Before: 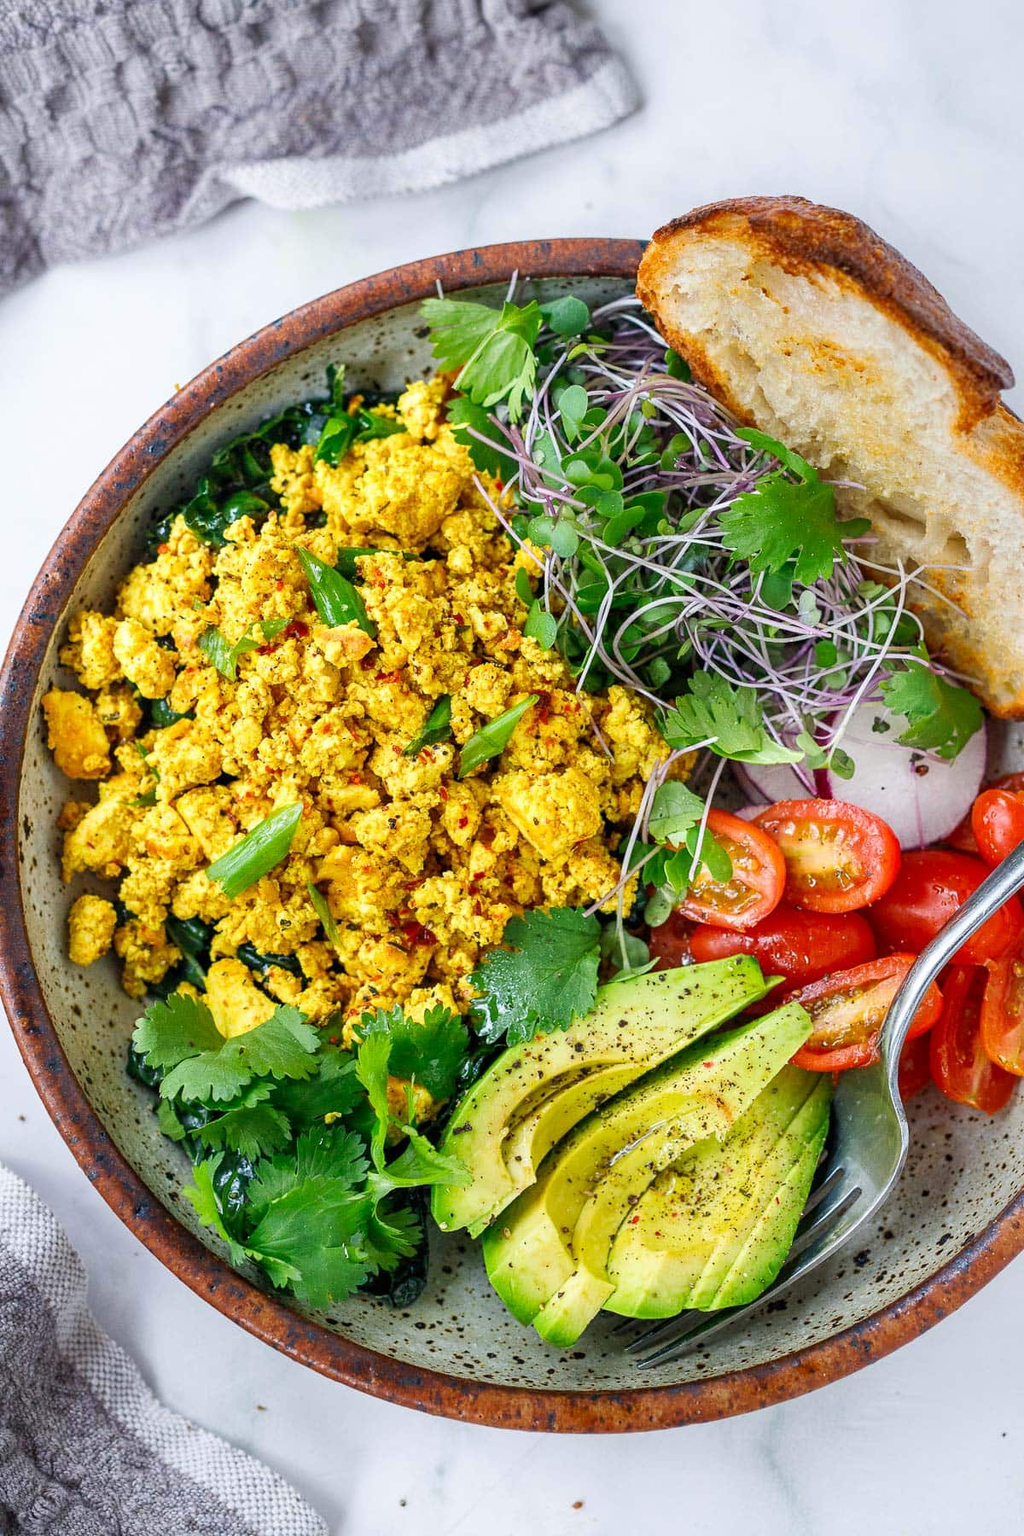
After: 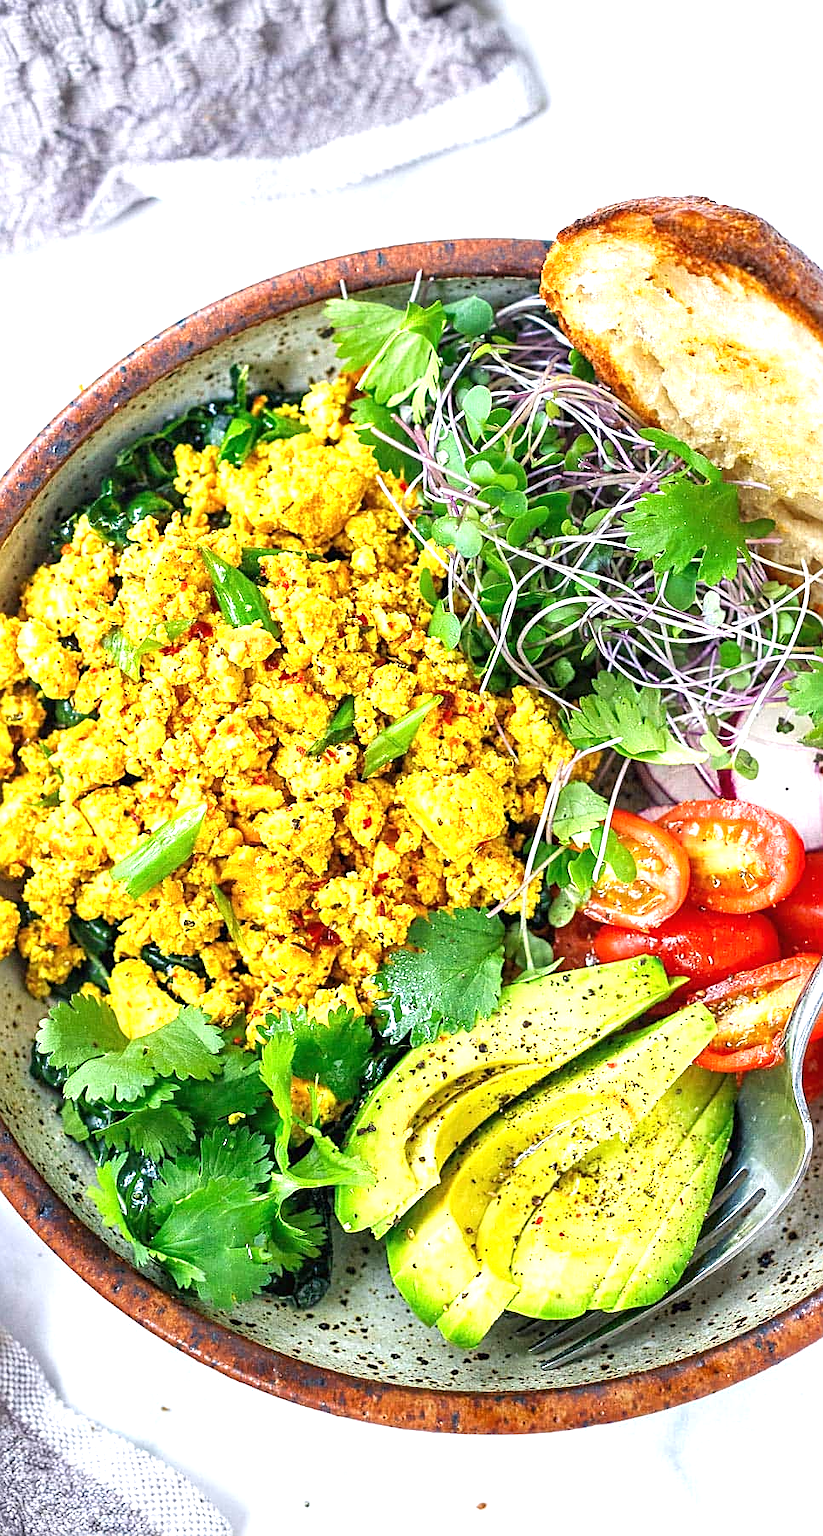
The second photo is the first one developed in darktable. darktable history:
exposure: black level correction -0.001, exposure 0.908 EV, compensate highlight preservation false
crop and rotate: left 9.471%, right 10.148%
sharpen: on, module defaults
